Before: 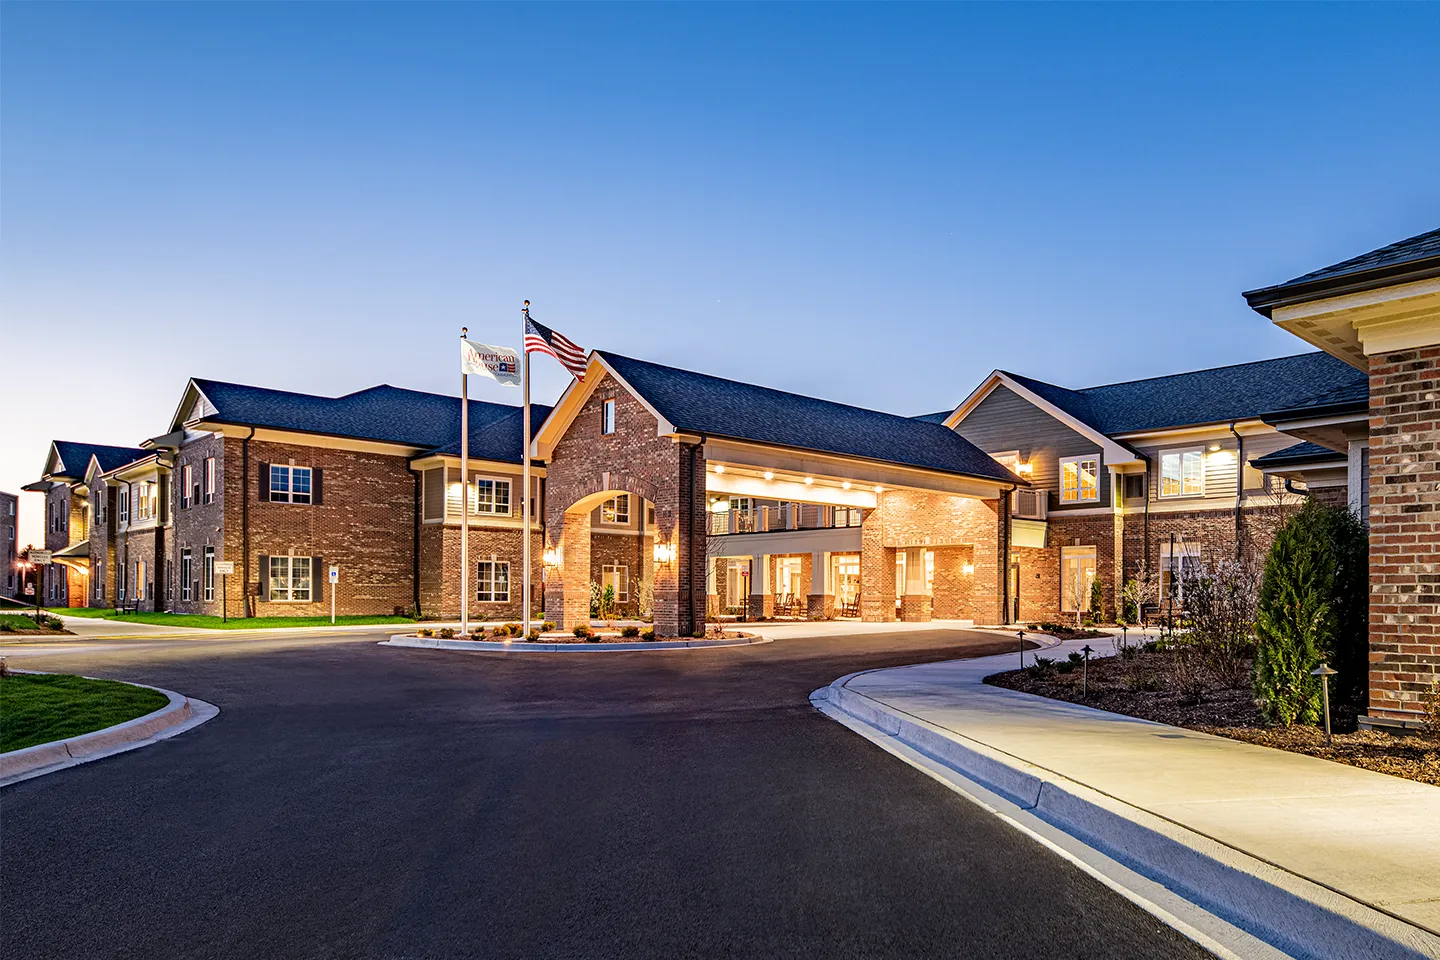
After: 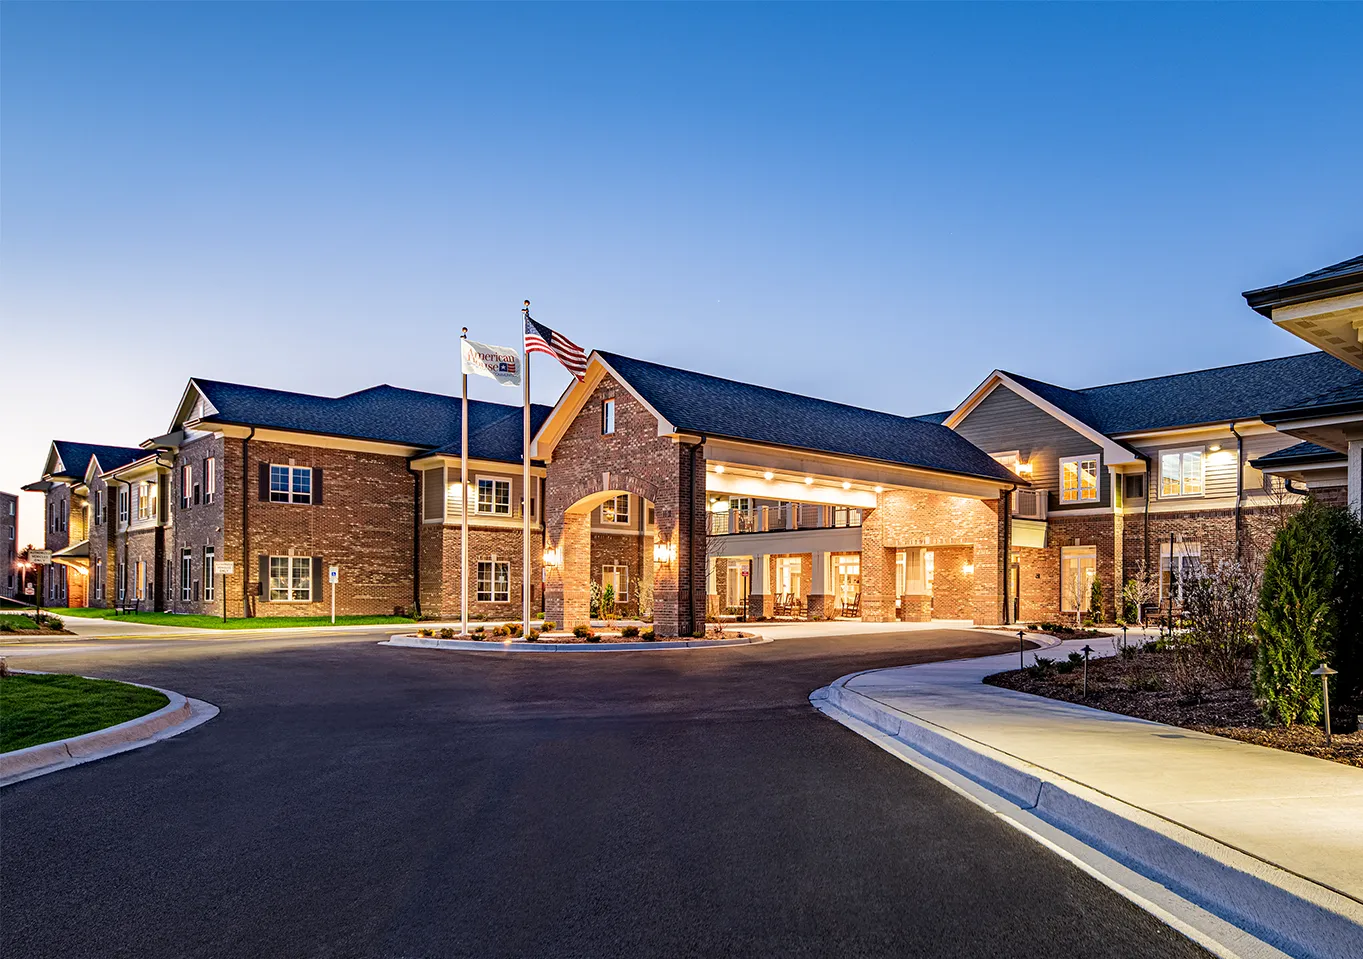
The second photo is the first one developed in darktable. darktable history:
crop and rotate: left 0%, right 5.334%
